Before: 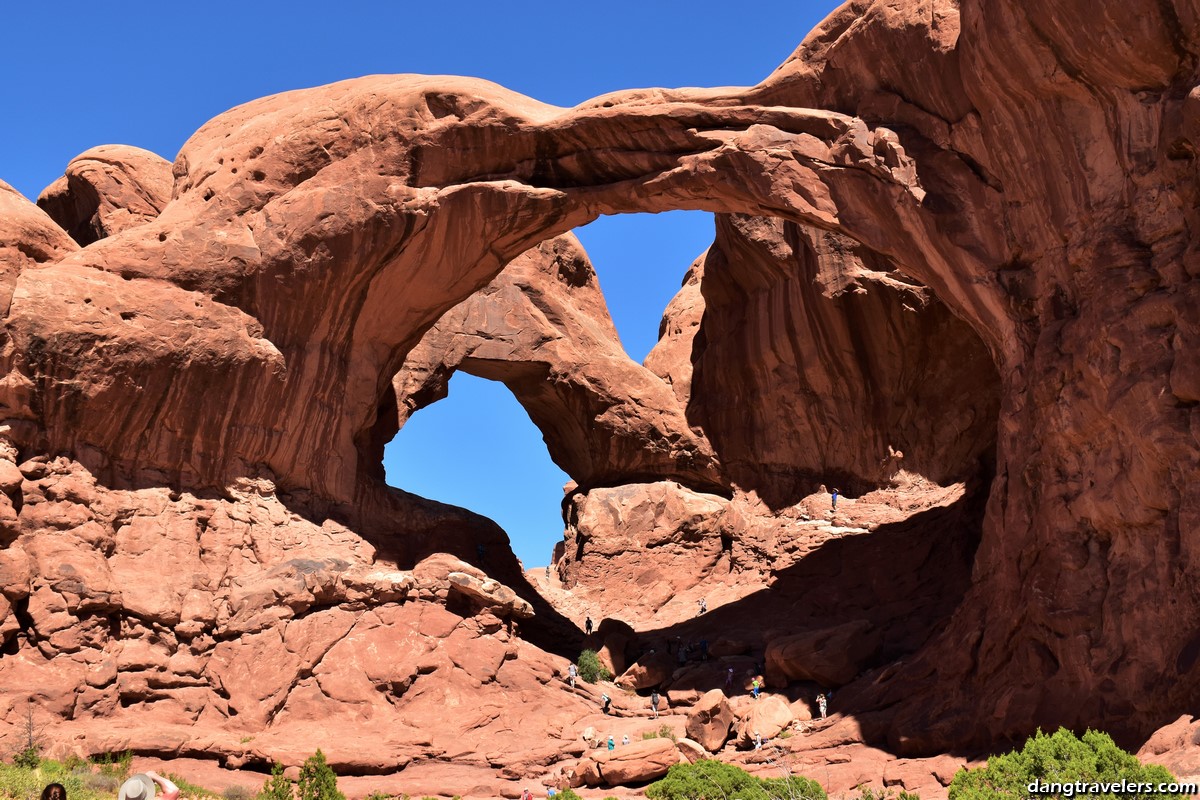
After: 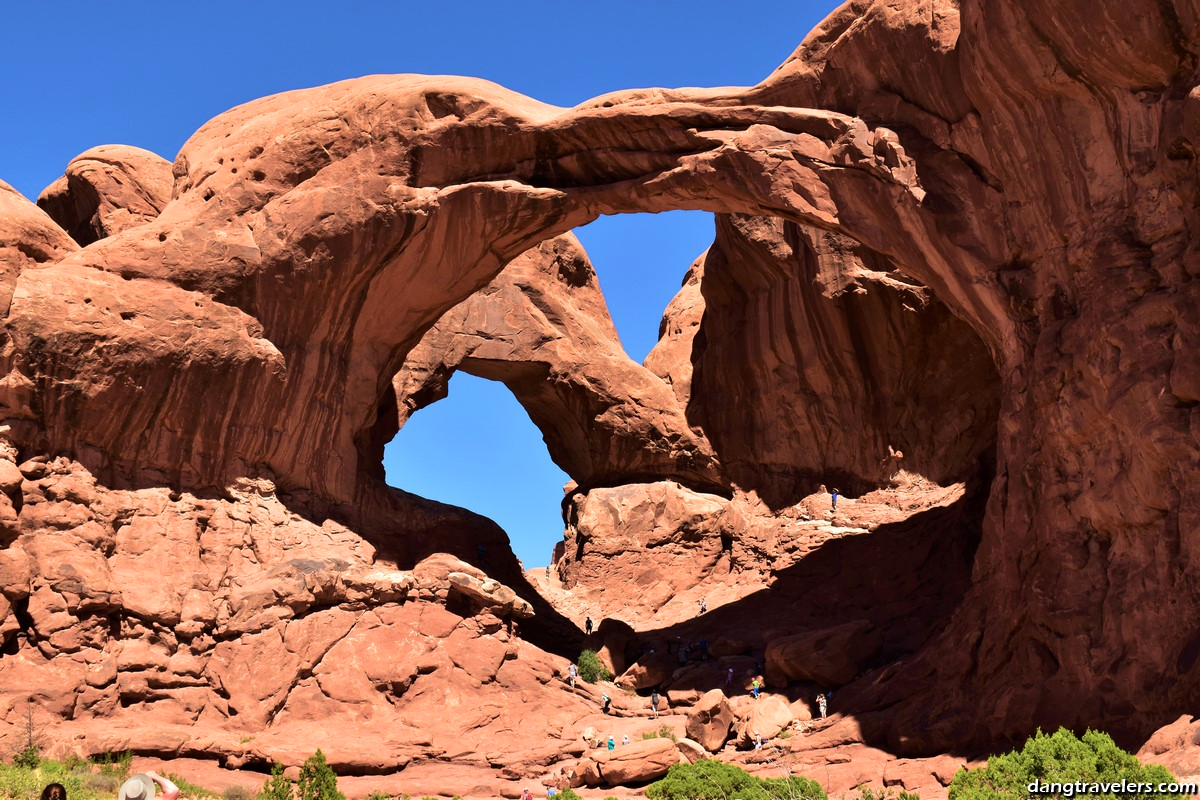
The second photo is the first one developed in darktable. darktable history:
velvia: strength 36.83%
contrast brightness saturation: contrast 0.073
